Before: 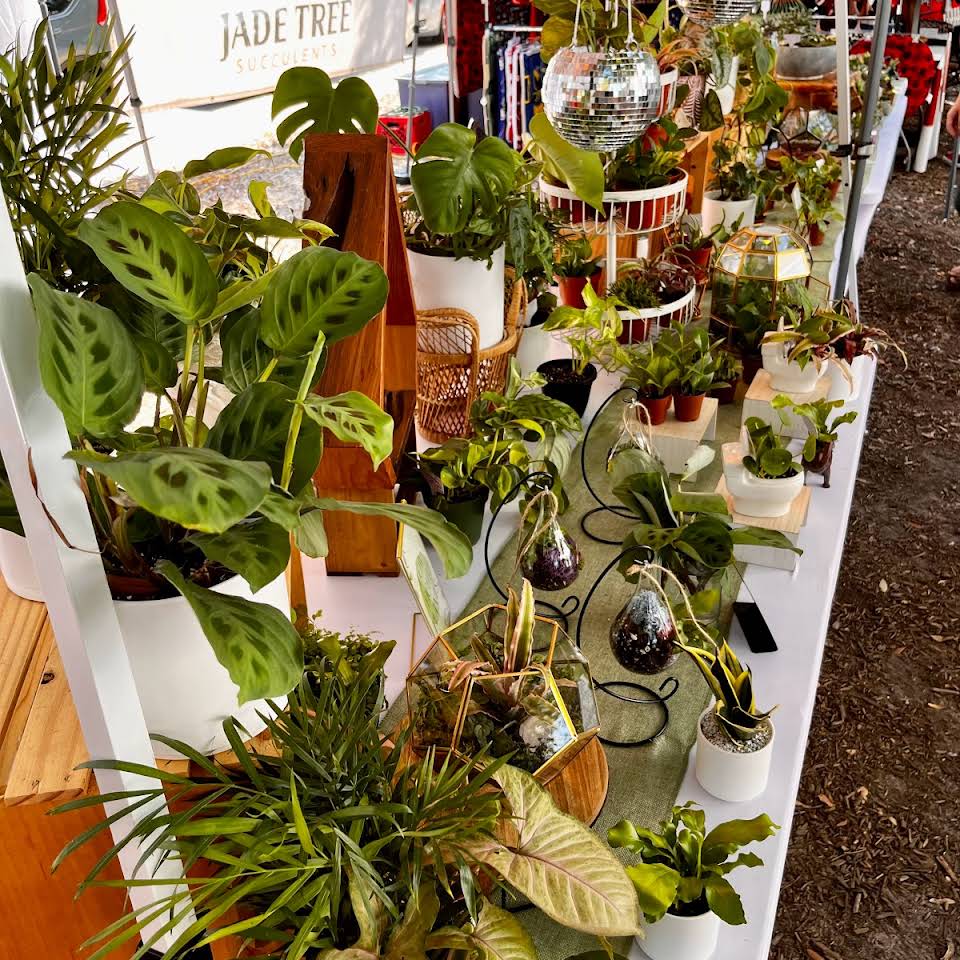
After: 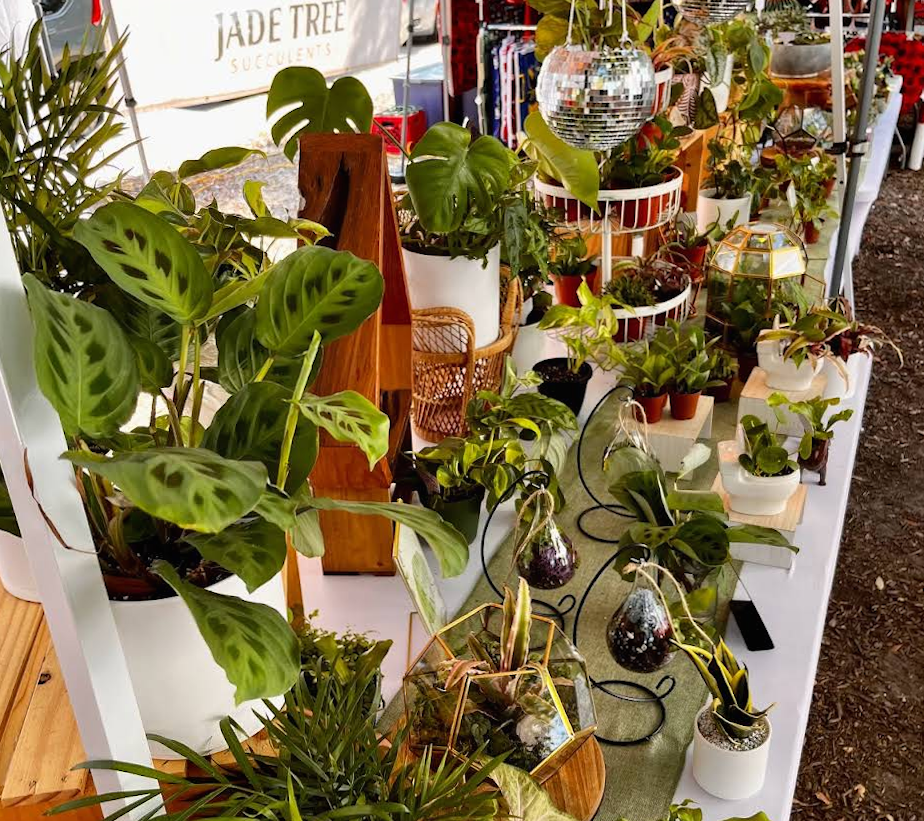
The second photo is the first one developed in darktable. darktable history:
crop and rotate: angle 0.2°, left 0.275%, right 3.127%, bottom 14.18%
local contrast: mode bilateral grid, contrast 100, coarseness 100, detail 94%, midtone range 0.2
